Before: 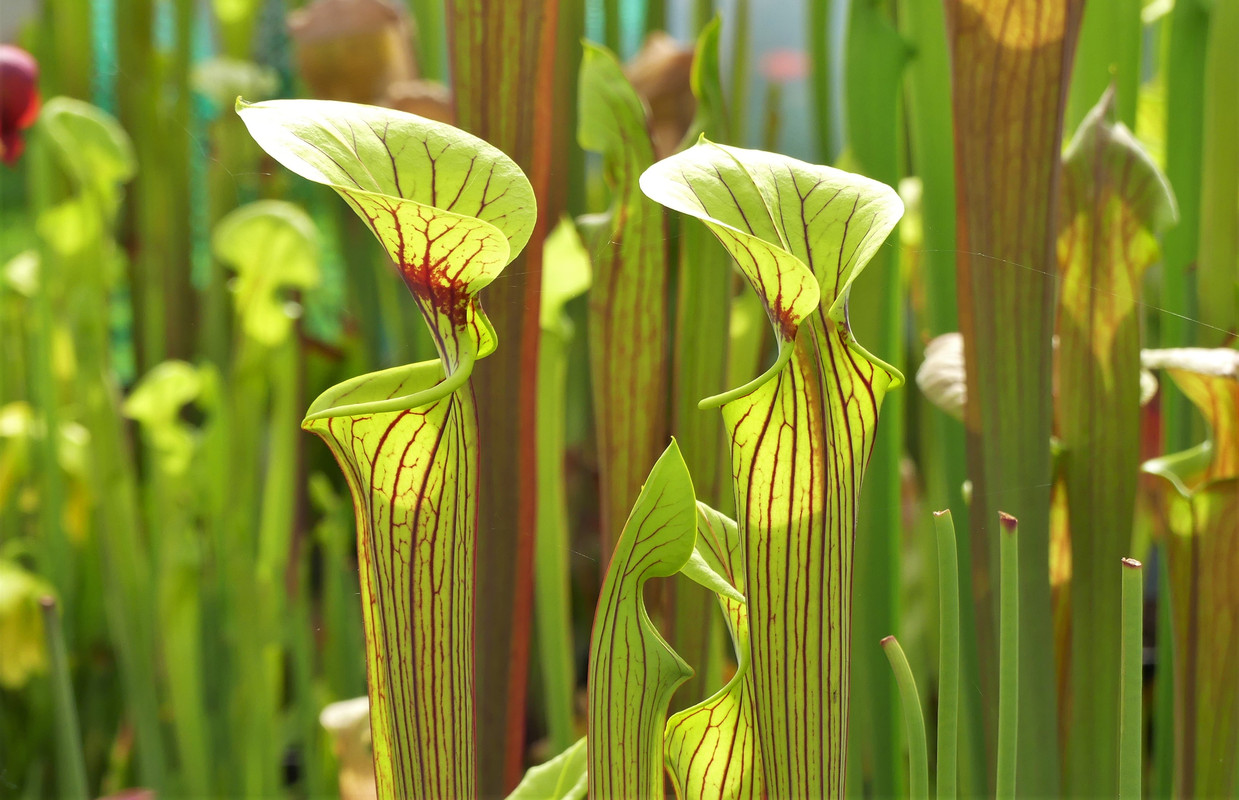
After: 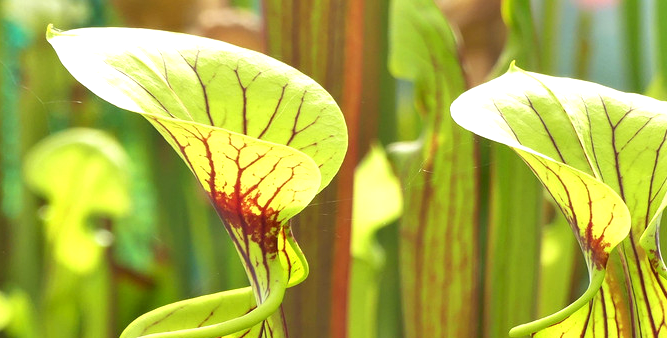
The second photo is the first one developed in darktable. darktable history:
exposure: black level correction 0.001, exposure 0.5 EV, compensate exposure bias true, compensate highlight preservation false
crop: left 15.306%, top 9.065%, right 30.789%, bottom 48.638%
